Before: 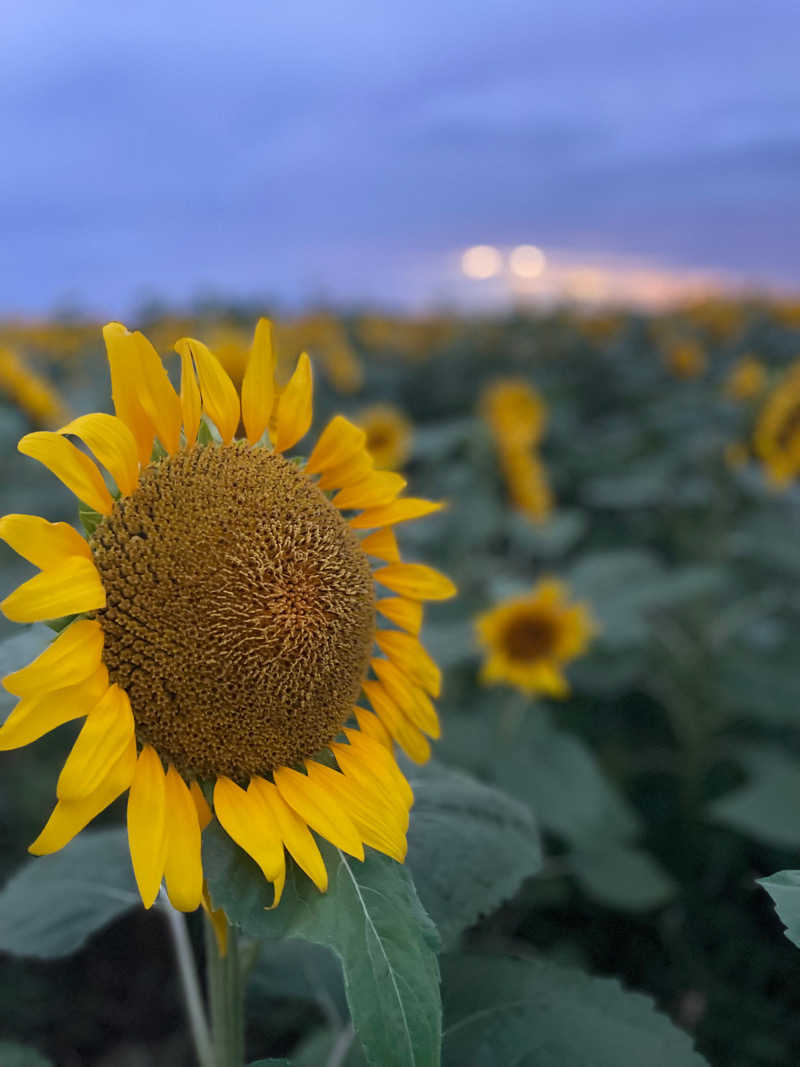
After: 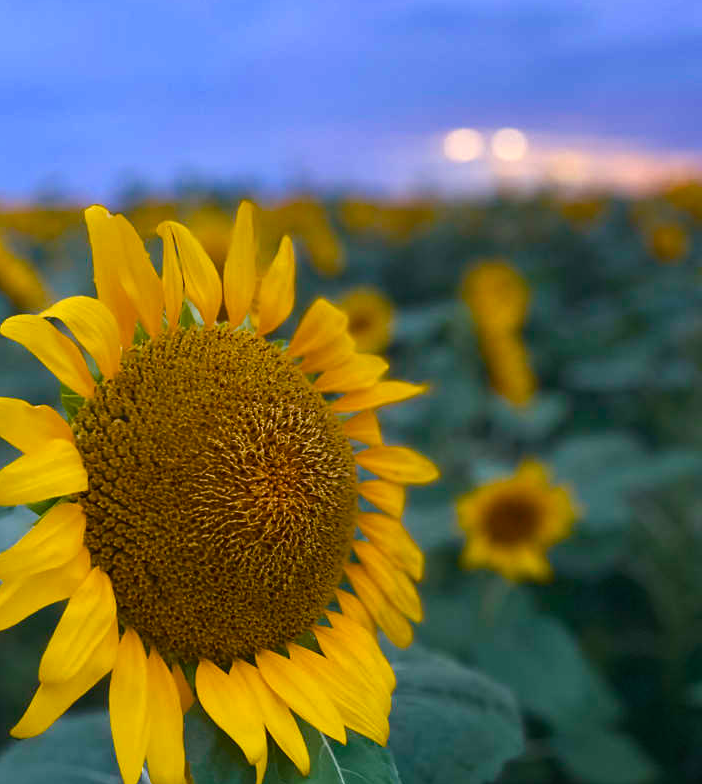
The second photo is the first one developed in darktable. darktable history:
color balance rgb: global offset › luminance 0.225%, perceptual saturation grading › global saturation 0.043%, perceptual saturation grading › highlights -17.122%, perceptual saturation grading › mid-tones 33.323%, perceptual saturation grading › shadows 50.294%, perceptual brilliance grading › highlights 5.748%, perceptual brilliance grading › shadows -9.897%, global vibrance 40.607%
crop and rotate: left 2.365%, top 11.024%, right 9.795%, bottom 15.438%
